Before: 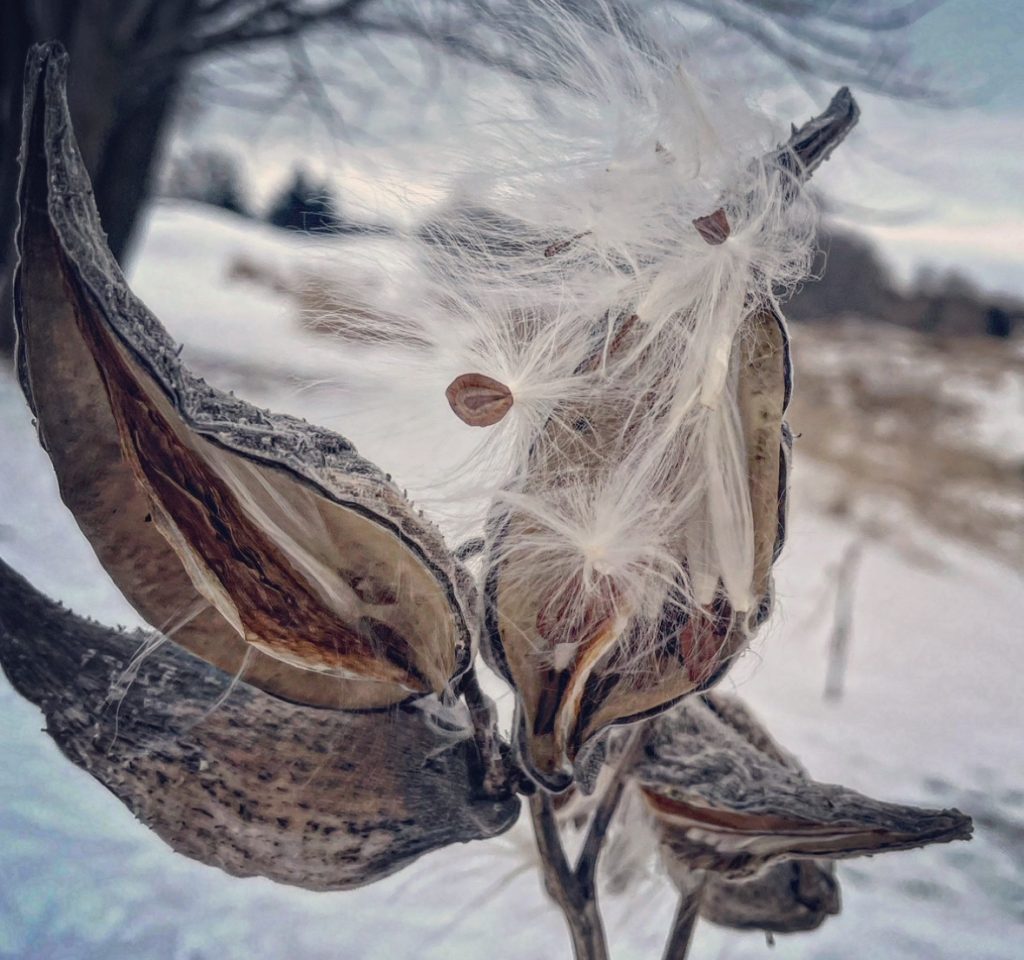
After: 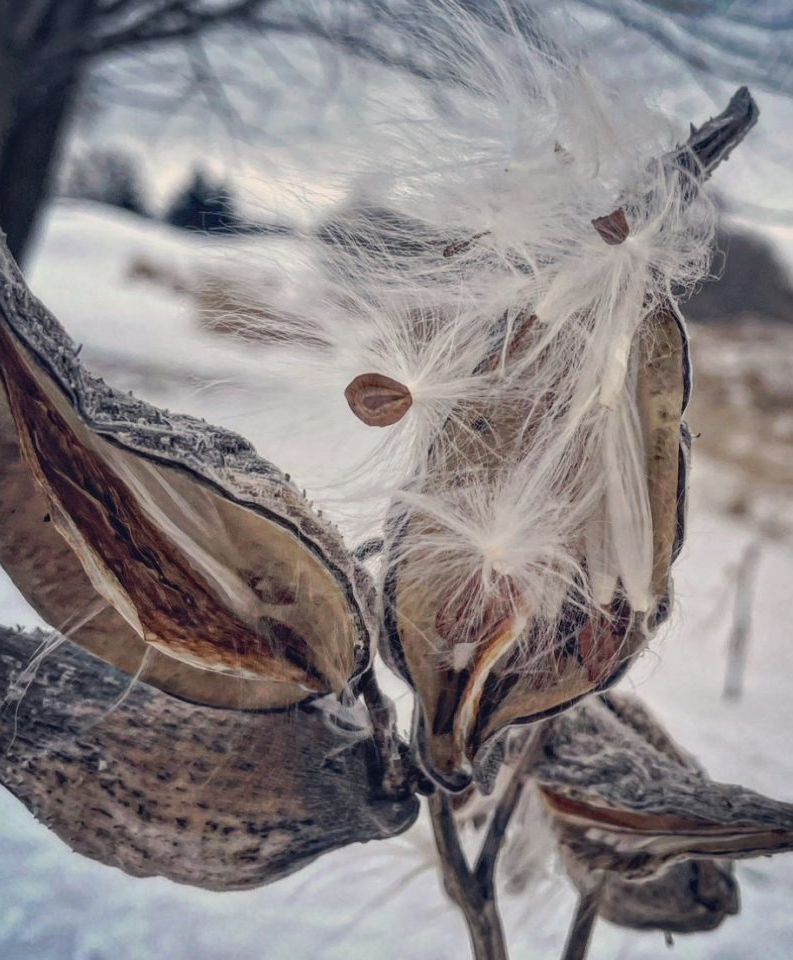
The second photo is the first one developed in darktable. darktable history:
shadows and highlights: low approximation 0.01, soften with gaussian
tone curve: curves: ch0 [(0, 0) (0.003, 0.003) (0.011, 0.011) (0.025, 0.024) (0.044, 0.043) (0.069, 0.068) (0.1, 0.097) (0.136, 0.132) (0.177, 0.173) (0.224, 0.219) (0.277, 0.27) (0.335, 0.327) (0.399, 0.389) (0.468, 0.457) (0.543, 0.549) (0.623, 0.628) (0.709, 0.713) (0.801, 0.803) (0.898, 0.899) (1, 1)], preserve colors none
crop: left 9.88%, right 12.664%
